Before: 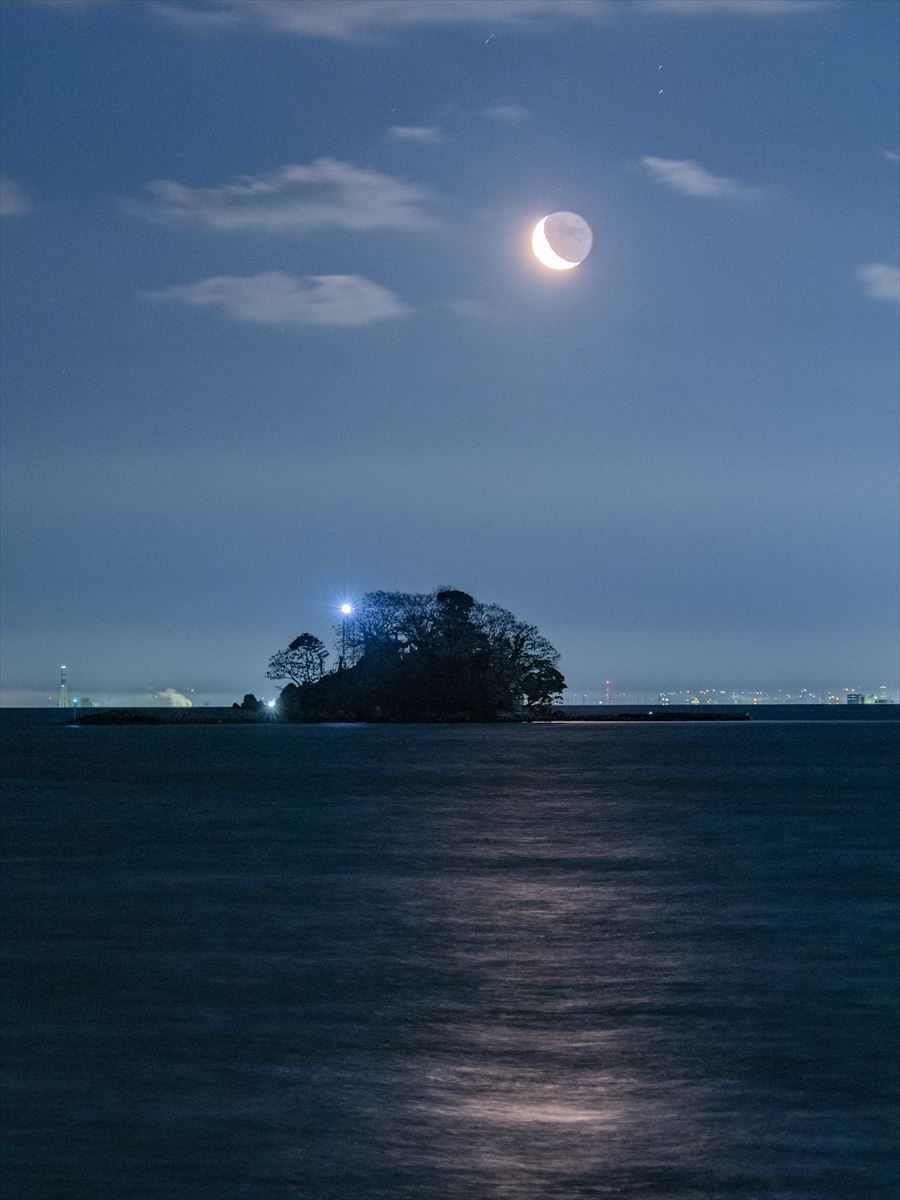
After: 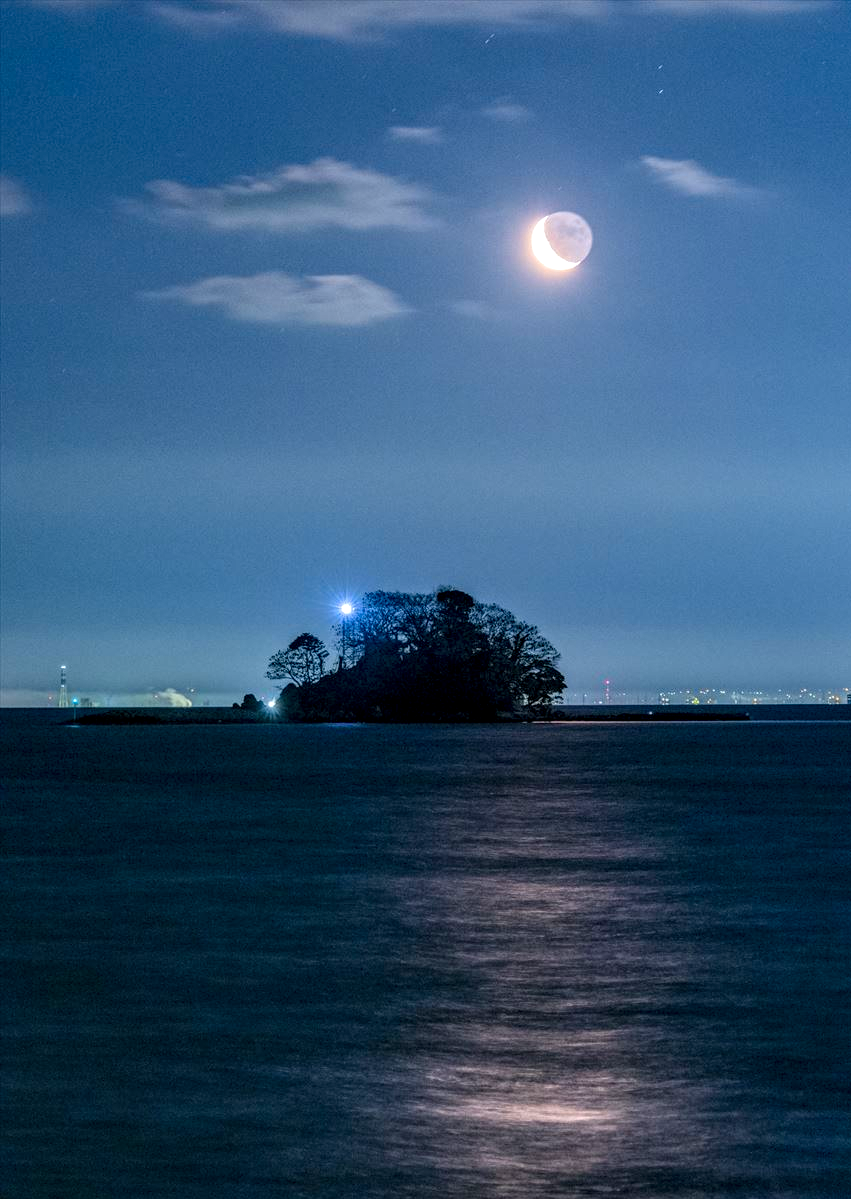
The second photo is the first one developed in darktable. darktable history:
crop and rotate: left 0%, right 5.344%
color balance rgb: shadows lift › hue 86.92°, linear chroma grading › global chroma 15.196%, perceptual saturation grading › global saturation 19.691%
local contrast: highlights 24%, detail 150%
